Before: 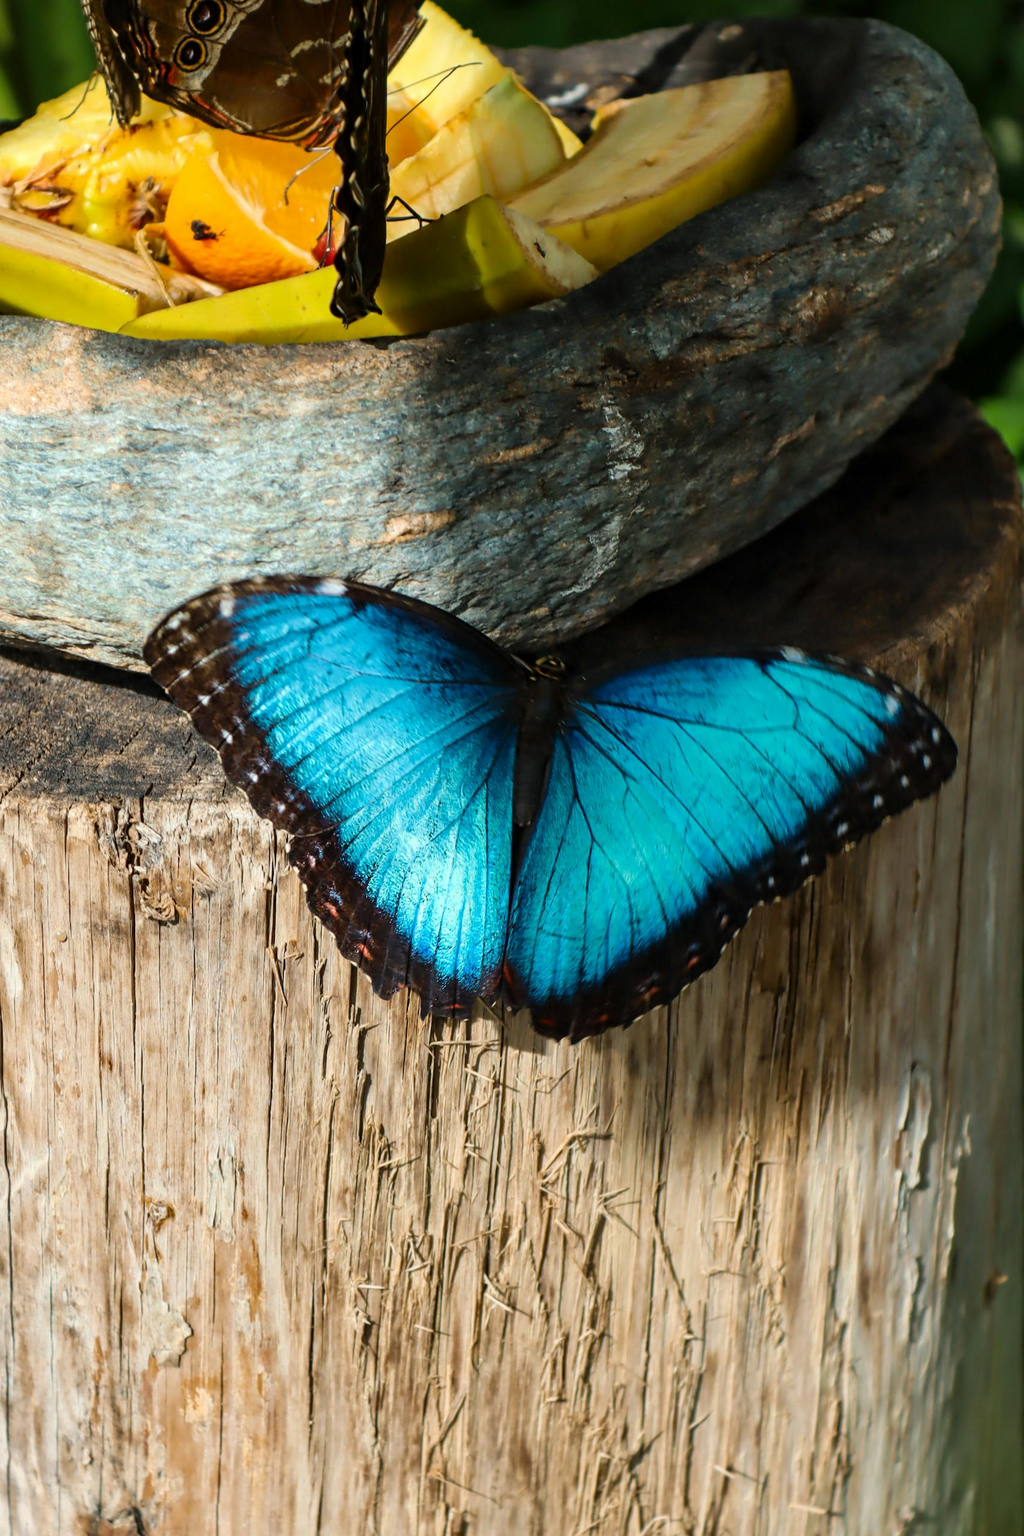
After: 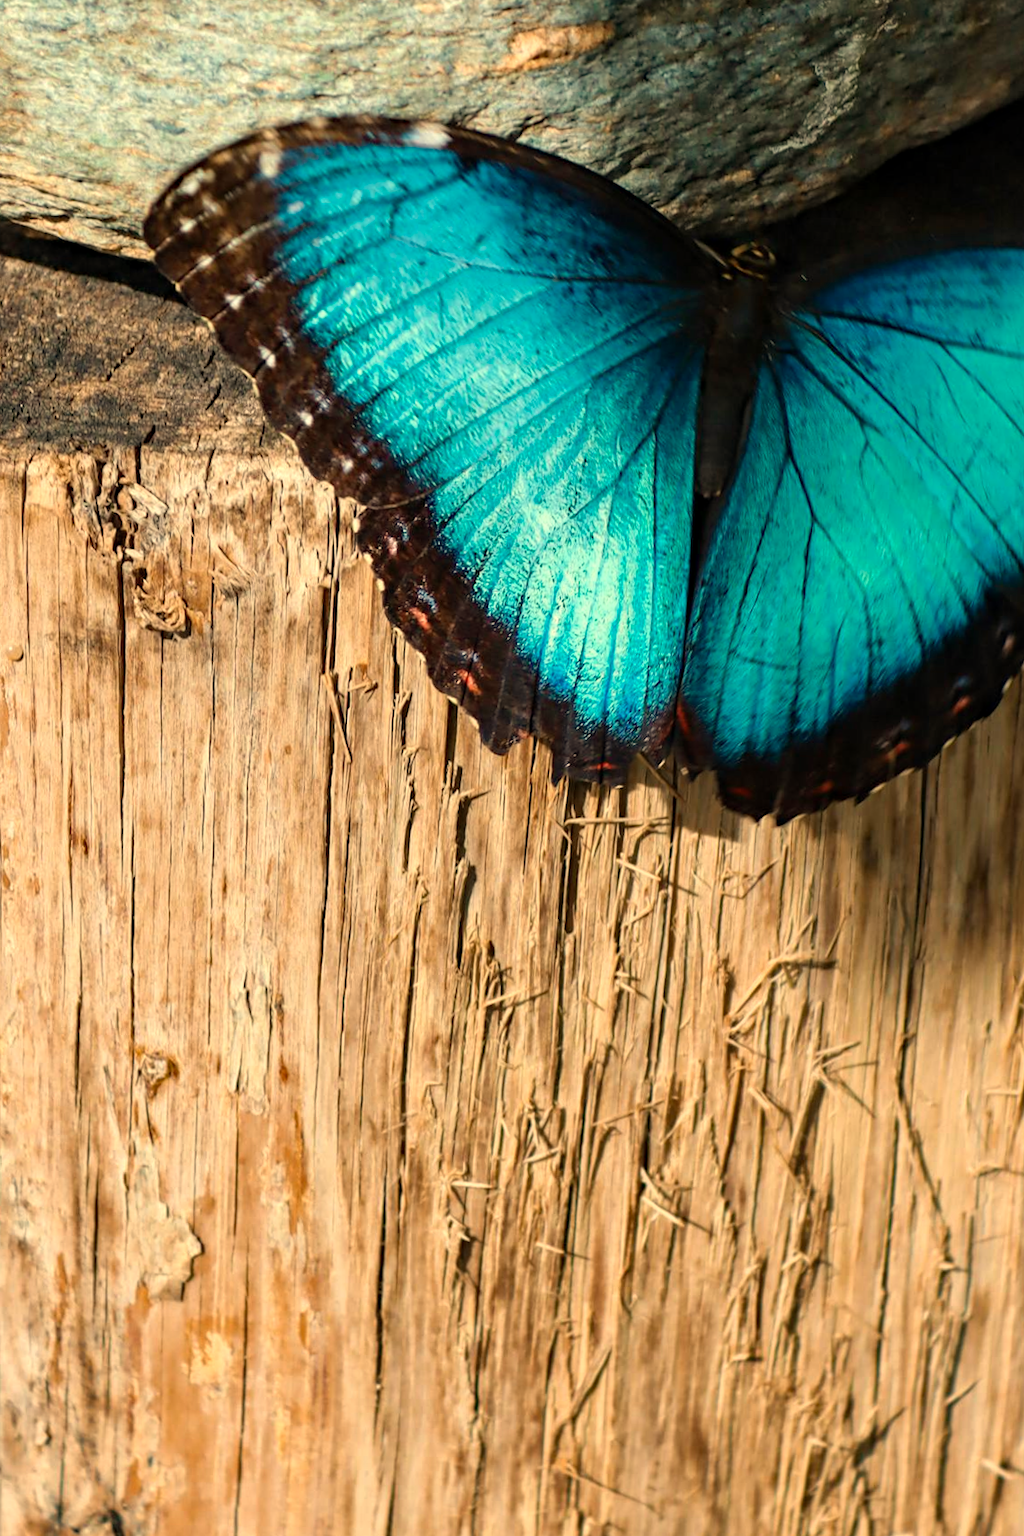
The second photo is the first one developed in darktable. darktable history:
crop and rotate: angle -0.82°, left 3.85%, top 31.828%, right 27.992%
haze removal: compatibility mode true, adaptive false
white balance: red 1.123, blue 0.83
